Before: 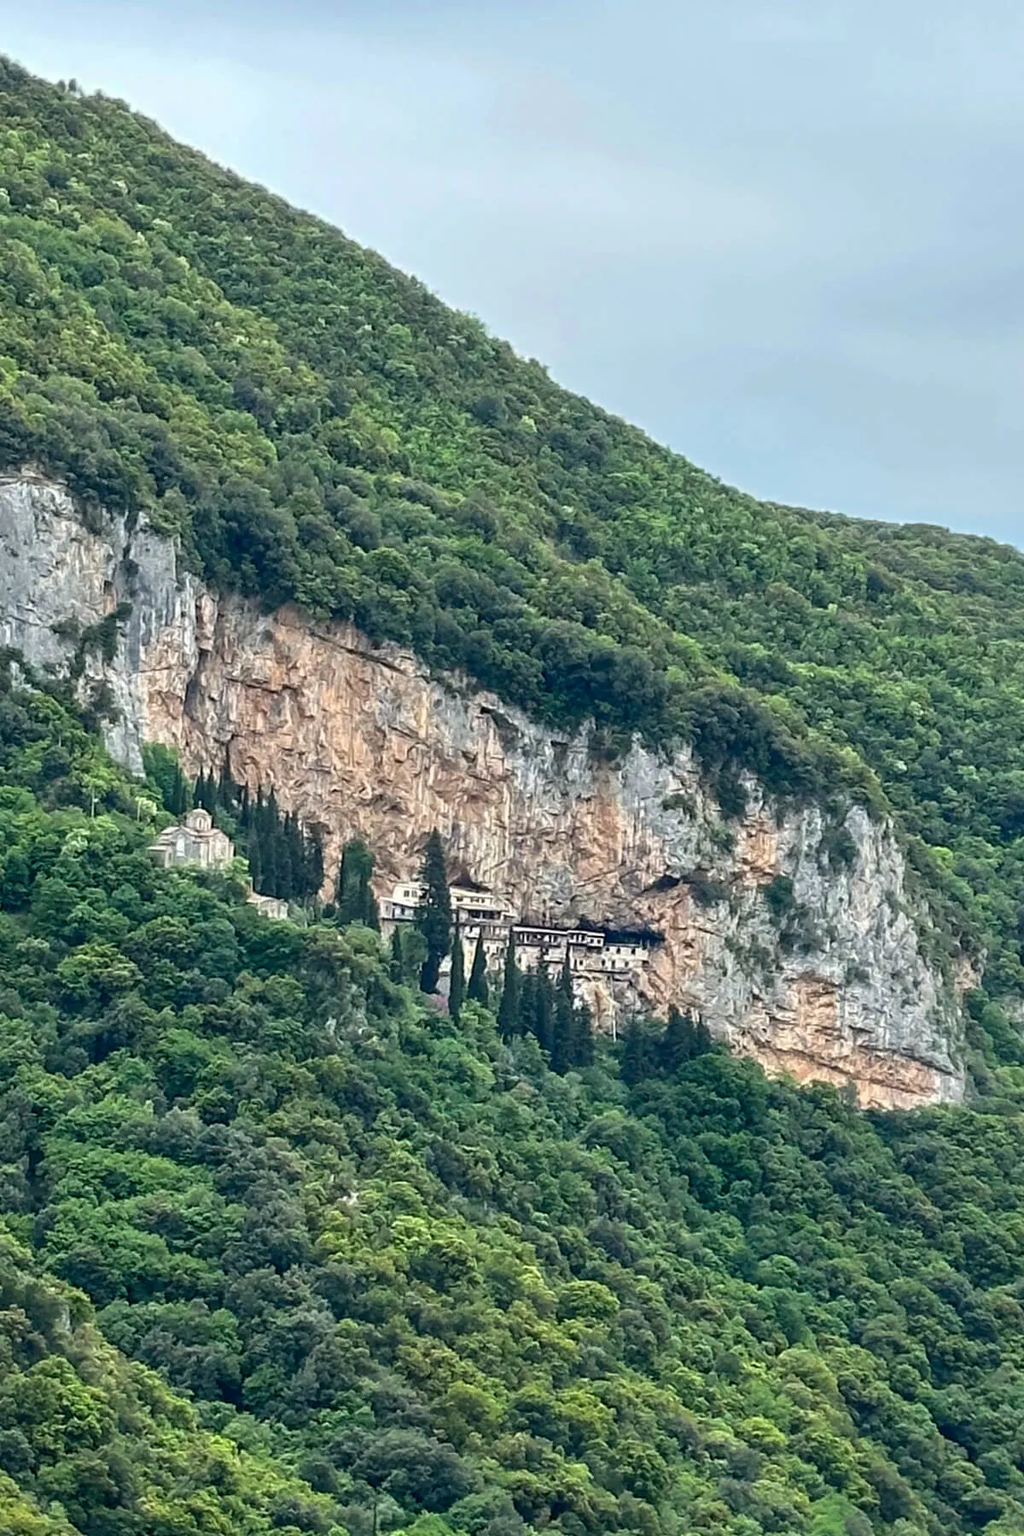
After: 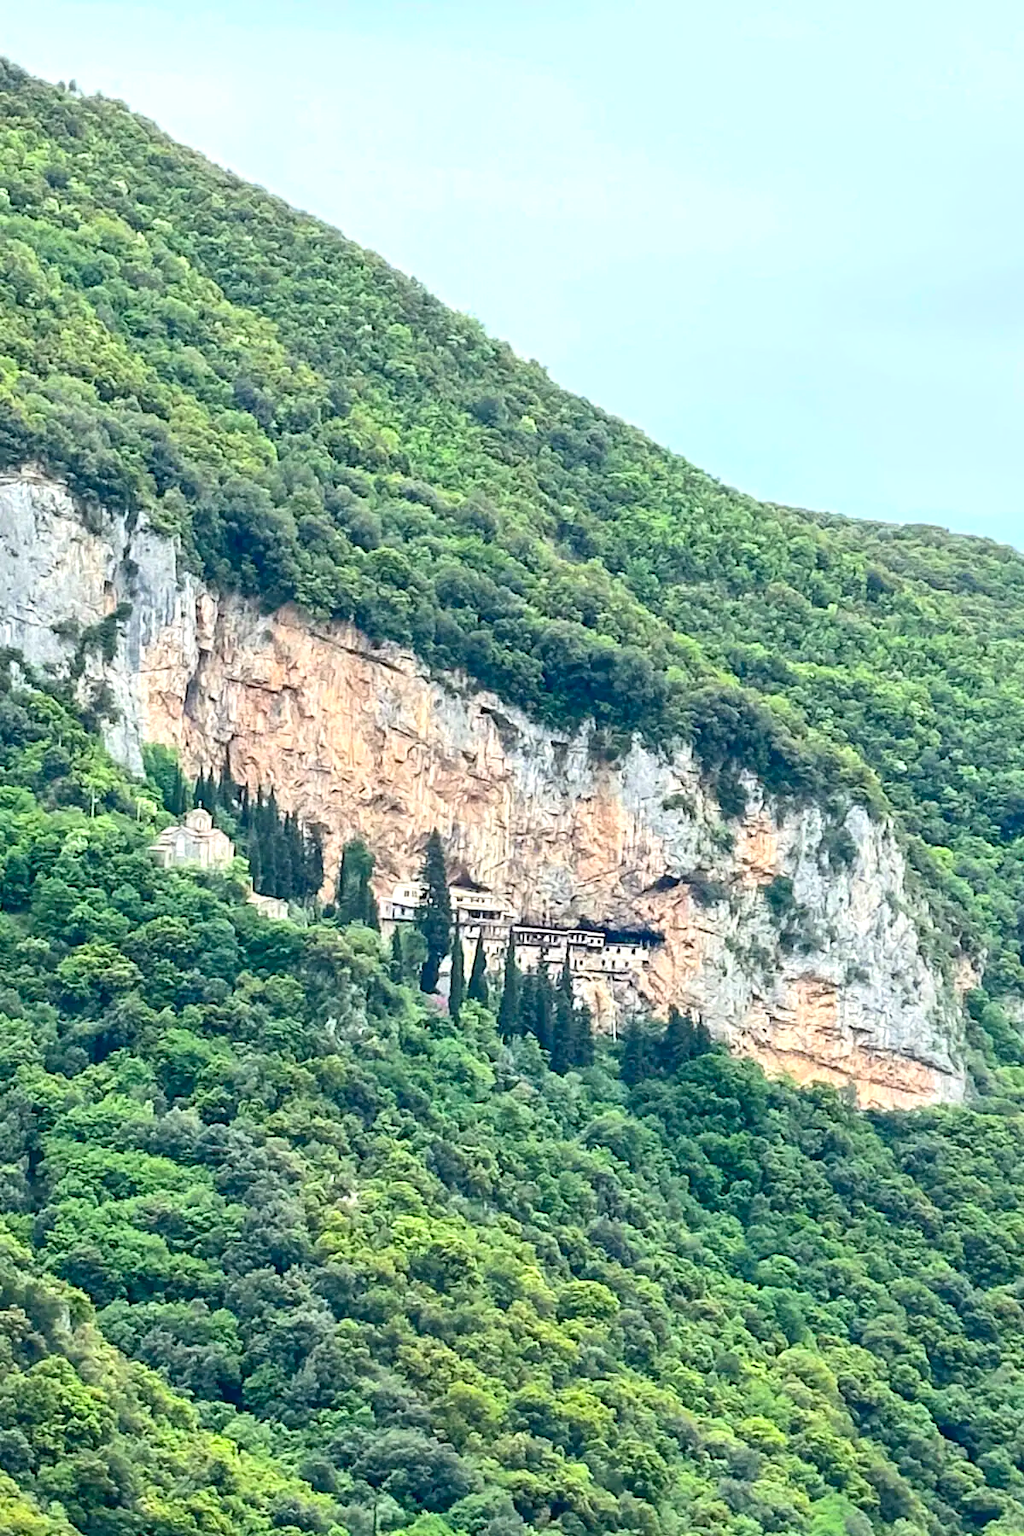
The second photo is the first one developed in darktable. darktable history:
contrast brightness saturation: contrast 0.2, brightness 0.16, saturation 0.22
exposure: black level correction 0.001, exposure 0.5 EV, compensate exposure bias true, compensate highlight preservation false
